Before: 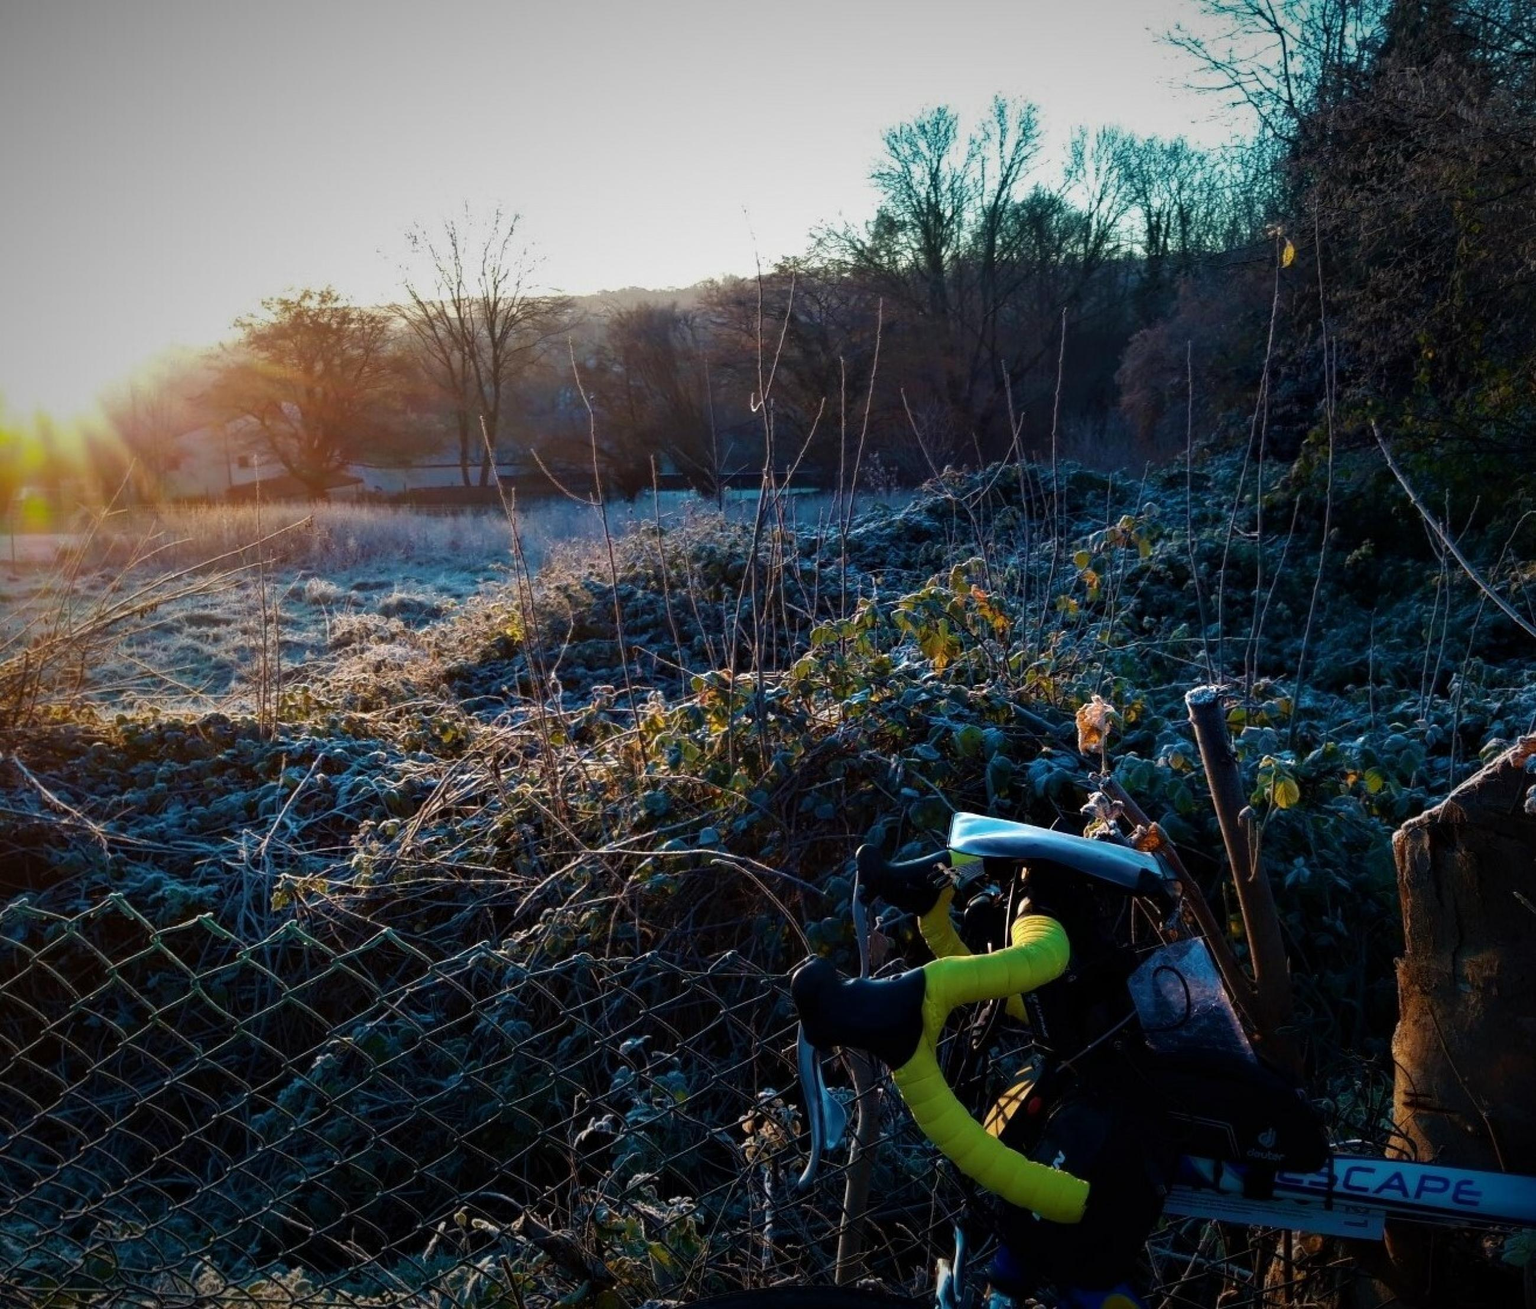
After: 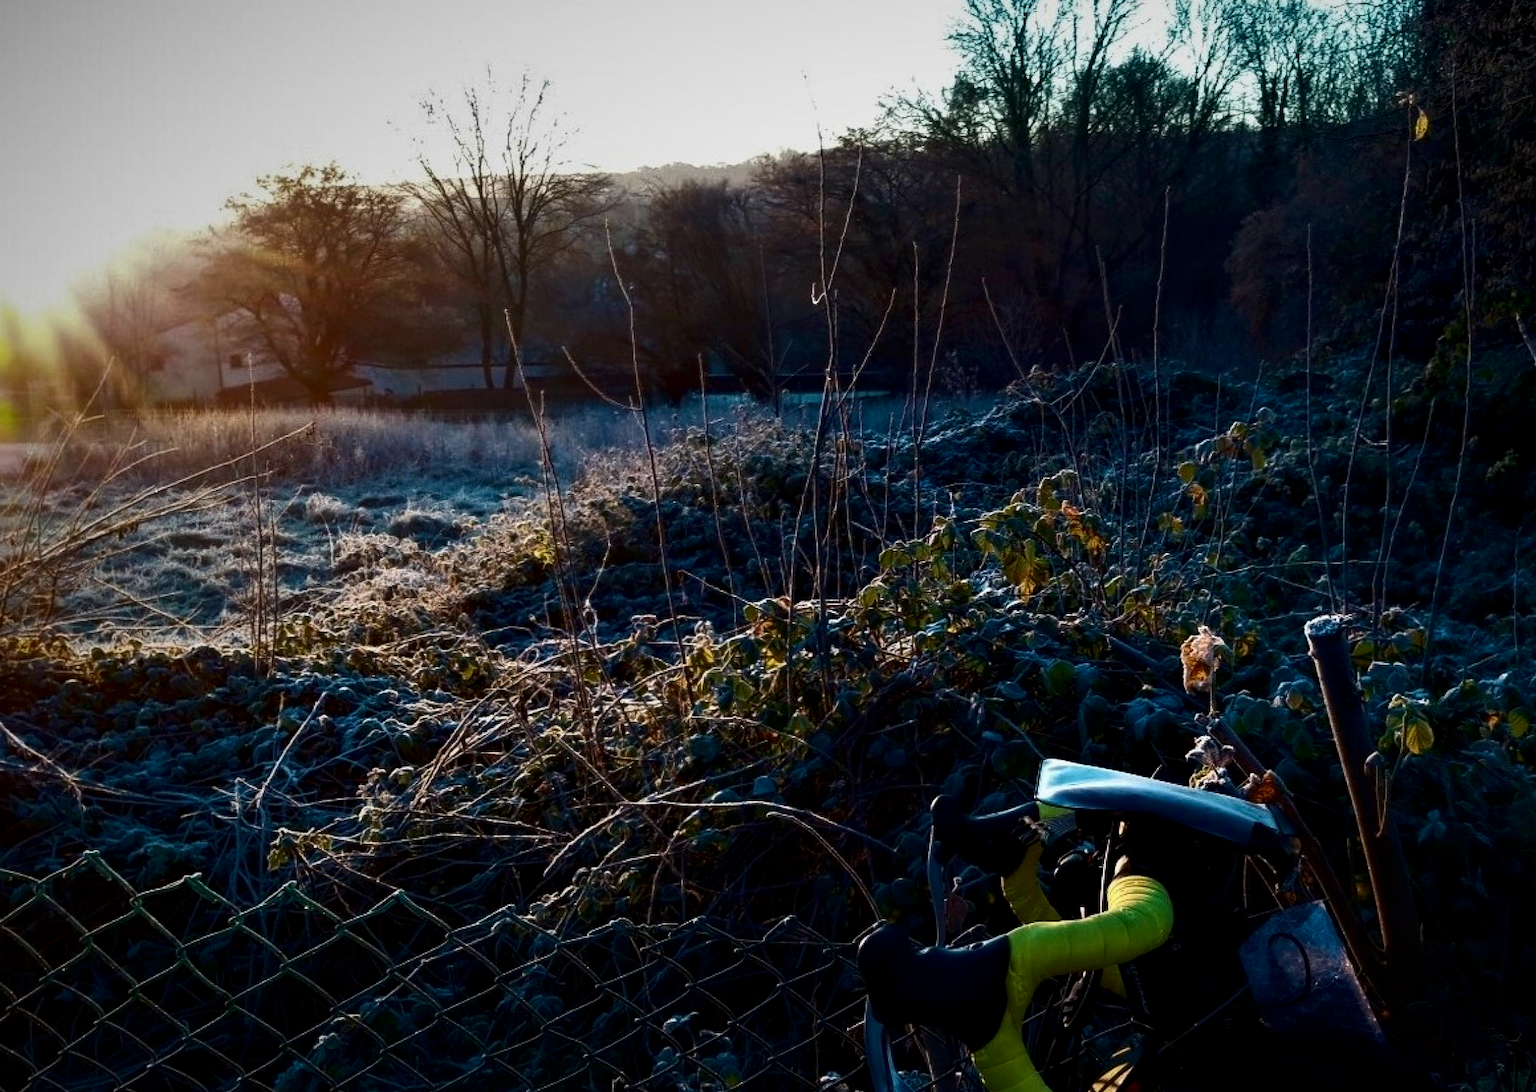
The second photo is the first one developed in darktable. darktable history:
exposure: exposure -0.487 EV, compensate exposure bias true, compensate highlight preservation false
contrast brightness saturation: contrast 0.3
local contrast: highlights 107%, shadows 103%, detail 119%, midtone range 0.2
crop and rotate: left 2.328%, top 10.993%, right 9.497%, bottom 15.409%
